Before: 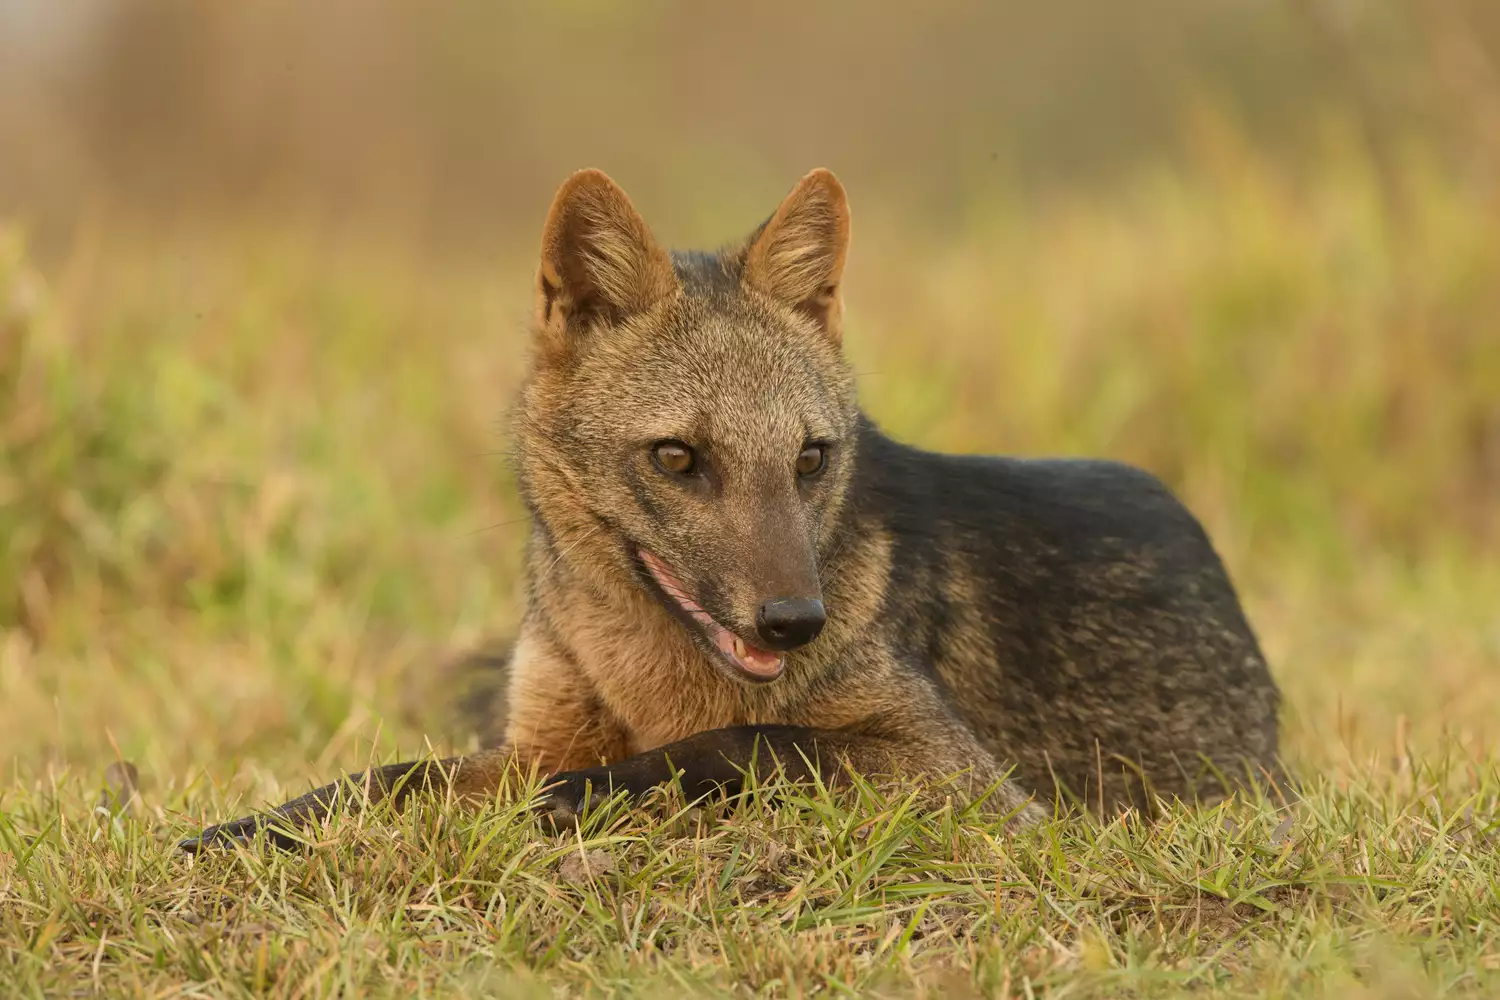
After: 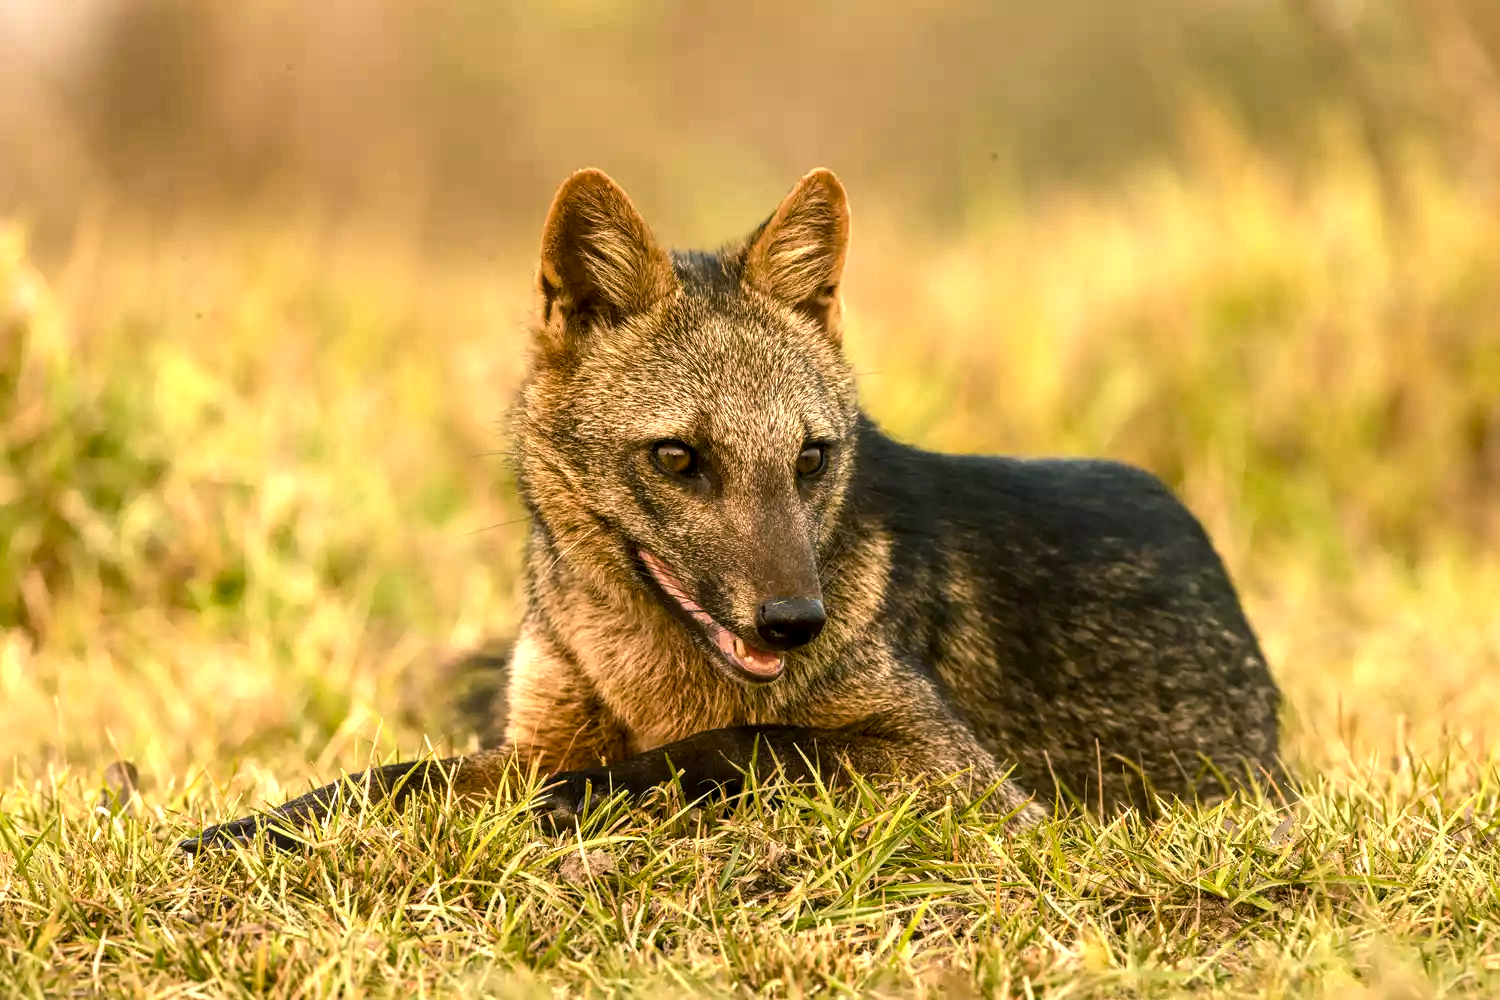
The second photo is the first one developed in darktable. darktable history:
local contrast: on, module defaults
color balance rgb: shadows lift › chroma 2%, shadows lift › hue 185.64°, power › luminance 1.48%, highlights gain › chroma 3%, highlights gain › hue 54.51°, global offset › luminance -0.4%, perceptual saturation grading › highlights -18.47%, perceptual saturation grading › mid-tones 6.62%, perceptual saturation grading › shadows 28.22%, perceptual brilliance grading › highlights 15.68%, perceptual brilliance grading › shadows -14.29%, global vibrance 25.96%, contrast 6.45%
tone equalizer: -8 EV -0.417 EV, -7 EV -0.389 EV, -6 EV -0.333 EV, -5 EV -0.222 EV, -3 EV 0.222 EV, -2 EV 0.333 EV, -1 EV 0.389 EV, +0 EV 0.417 EV, edges refinement/feathering 500, mask exposure compensation -1.57 EV, preserve details no
